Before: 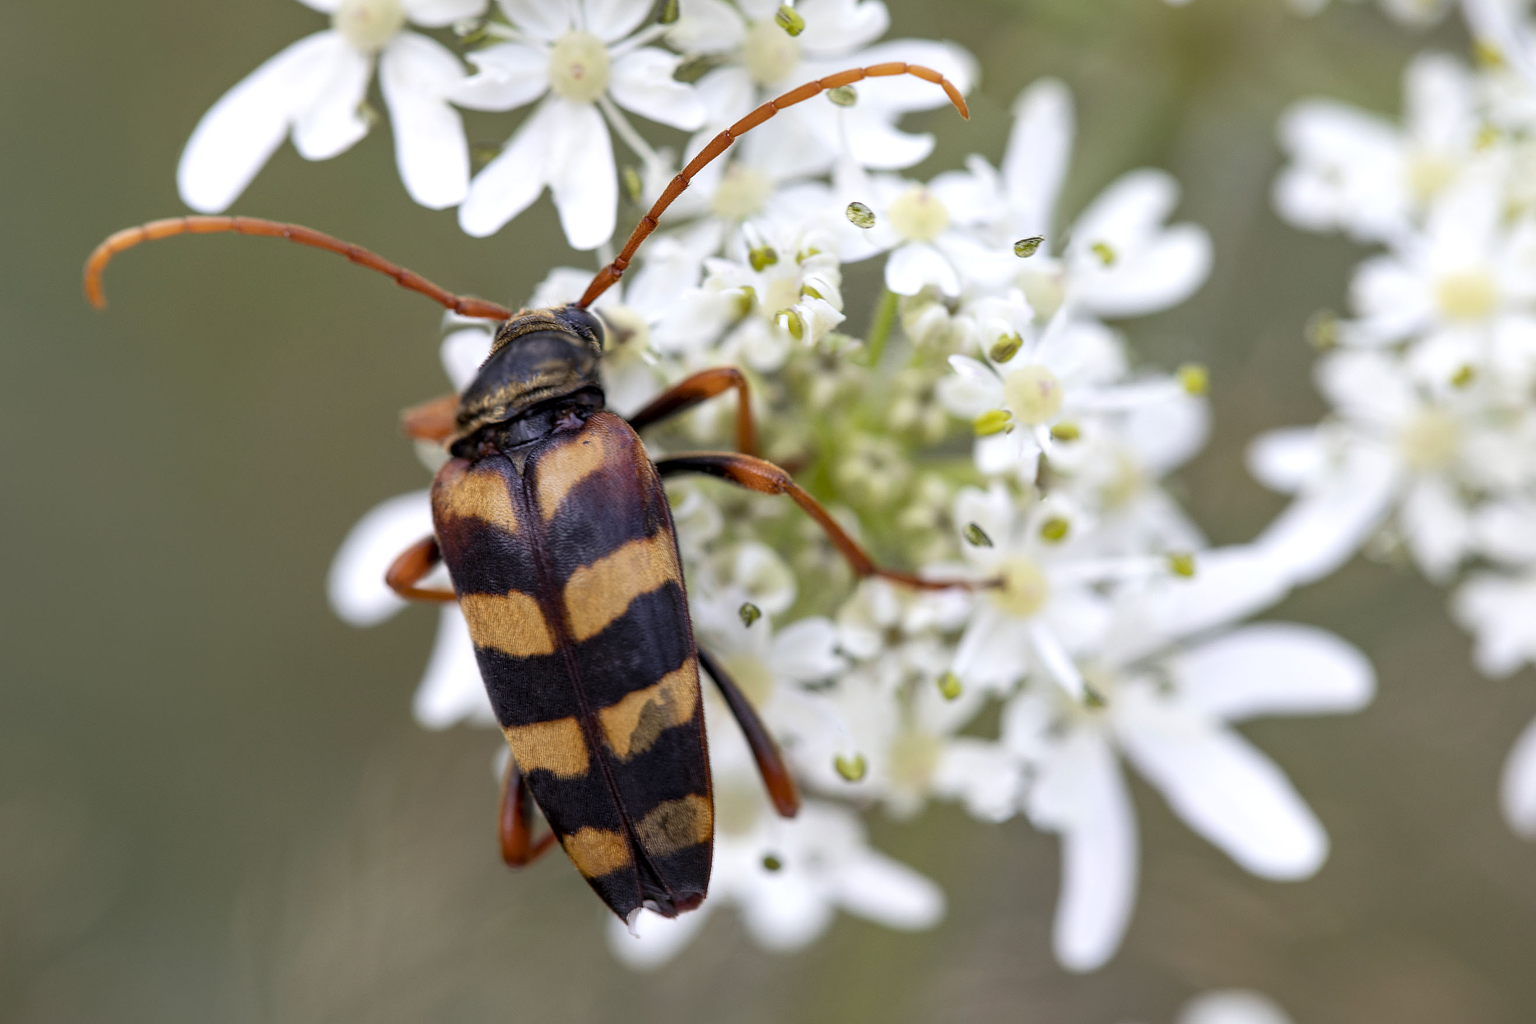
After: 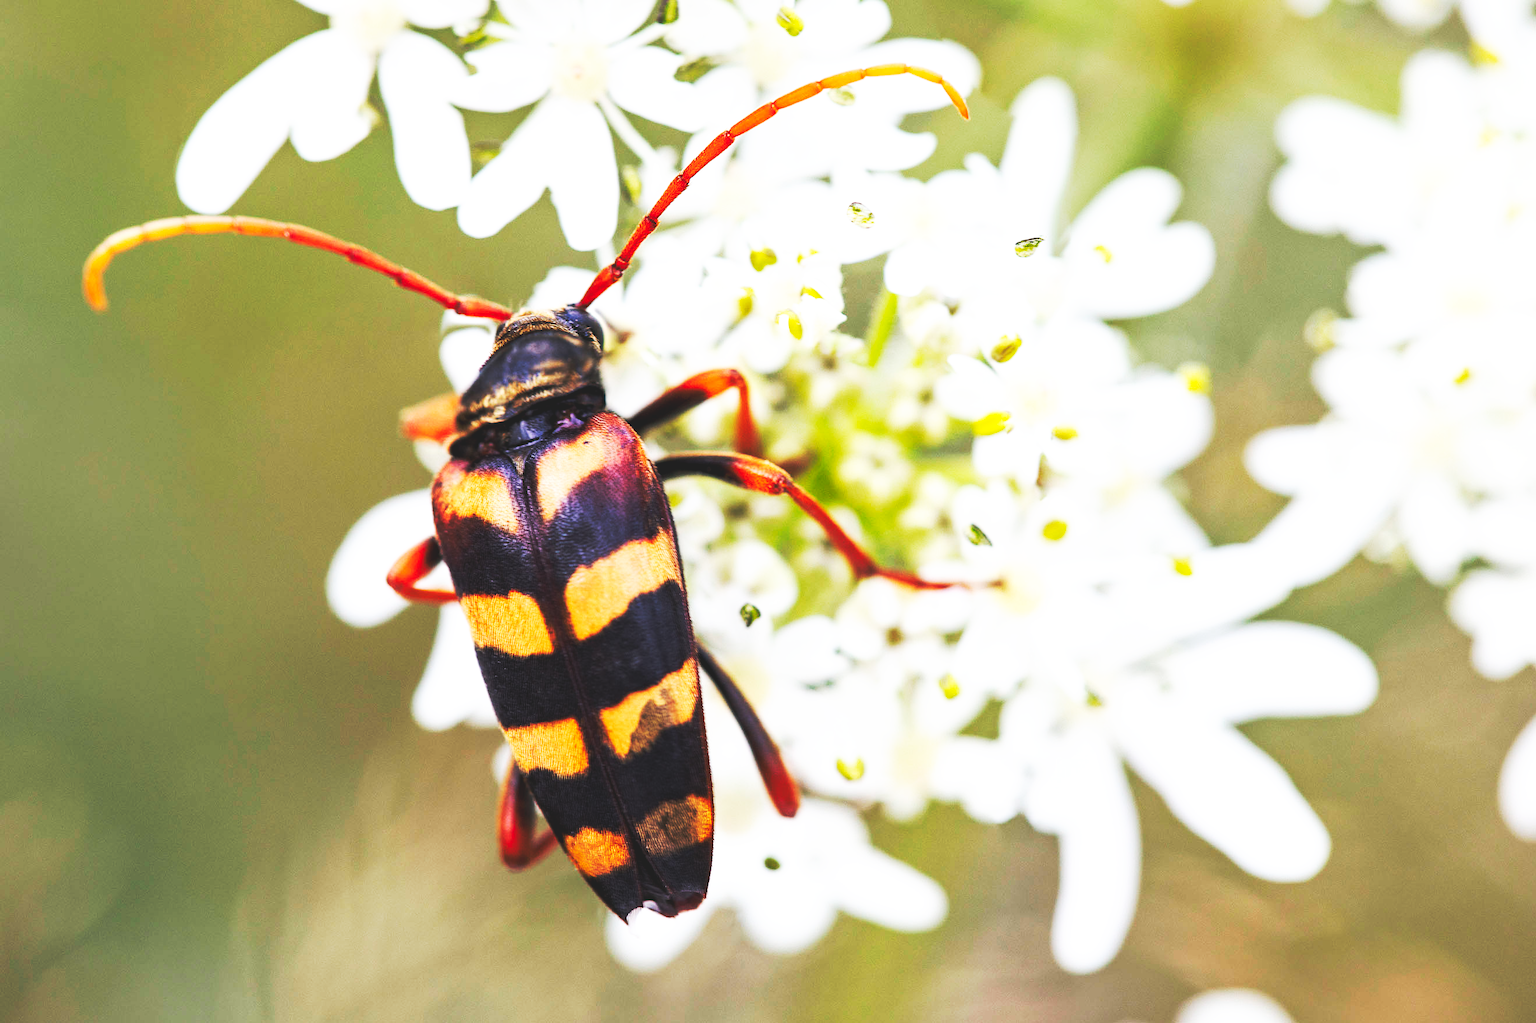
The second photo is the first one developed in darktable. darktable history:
base curve: curves: ch0 [(0, 0.015) (0.085, 0.116) (0.134, 0.298) (0.19, 0.545) (0.296, 0.764) (0.599, 0.982) (1, 1)], preserve colors none
tone equalizer: on, module defaults
